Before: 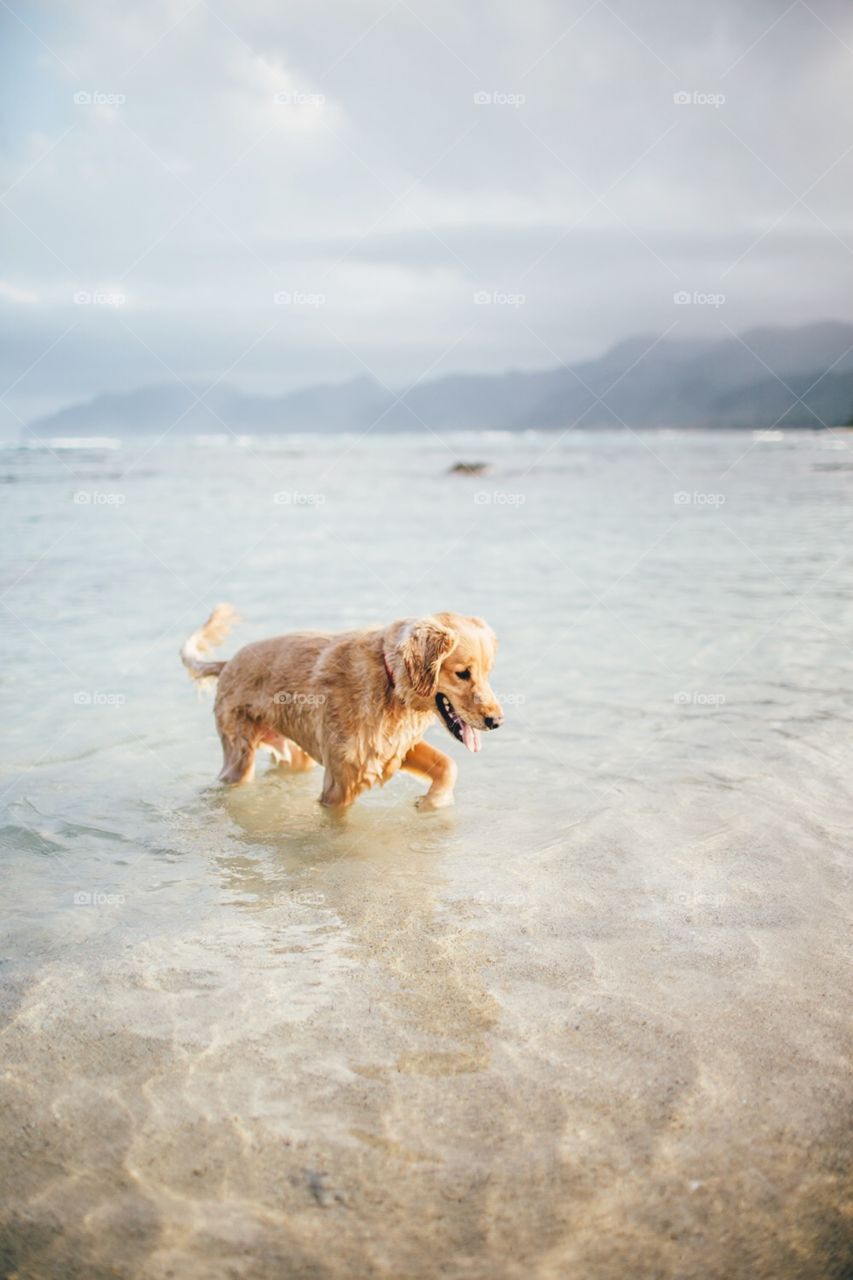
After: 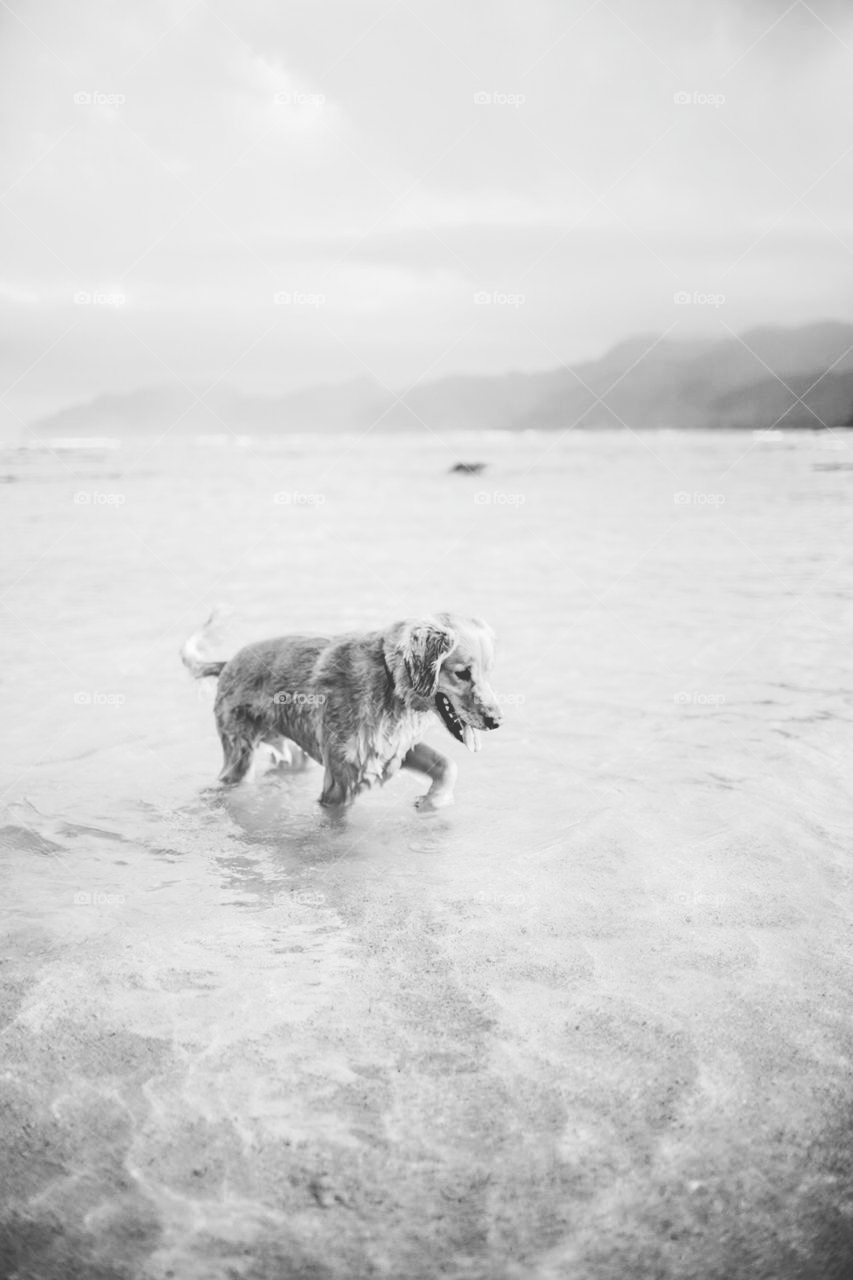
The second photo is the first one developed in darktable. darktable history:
color calibration: output gray [0.22, 0.42, 0.37, 0], illuminant custom, x 0.367, y 0.392, temperature 4435.88 K
velvia: strength 17.34%
tone curve: curves: ch0 [(0, 0) (0.003, 0.235) (0.011, 0.235) (0.025, 0.235) (0.044, 0.235) (0.069, 0.235) (0.1, 0.237) (0.136, 0.239) (0.177, 0.243) (0.224, 0.256) (0.277, 0.287) (0.335, 0.329) (0.399, 0.391) (0.468, 0.476) (0.543, 0.574) (0.623, 0.683) (0.709, 0.778) (0.801, 0.869) (0.898, 0.924) (1, 1)], color space Lab, independent channels, preserve colors none
